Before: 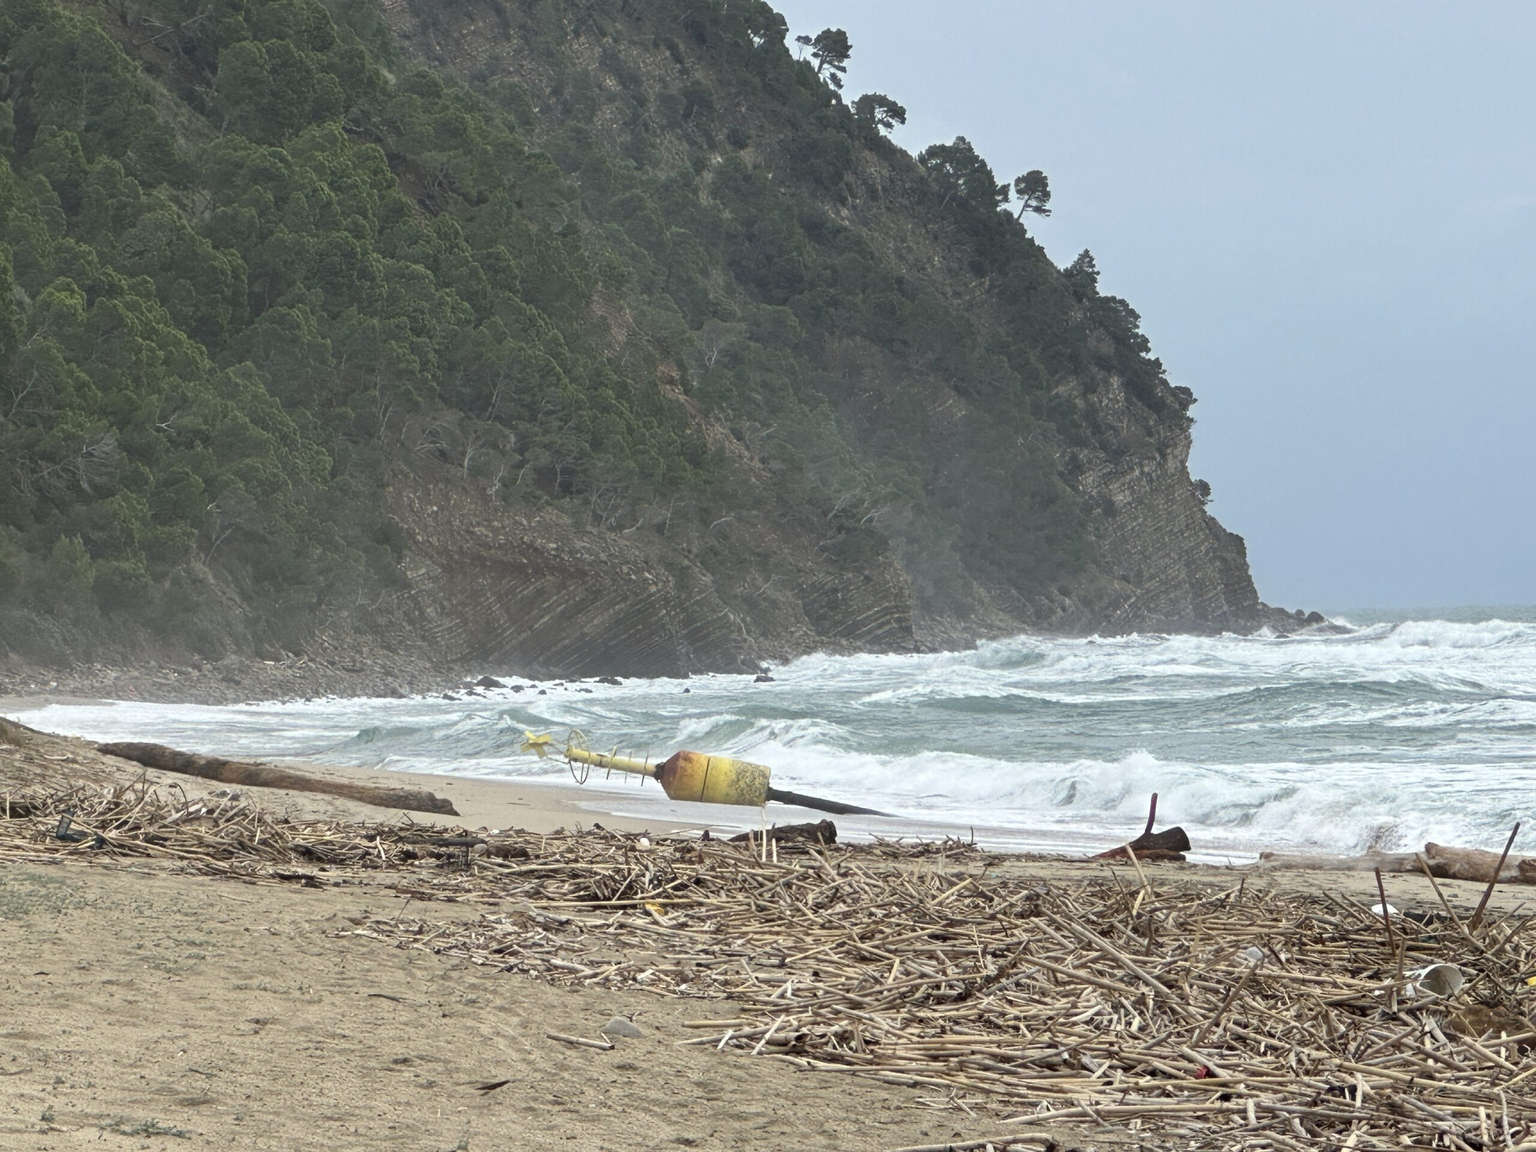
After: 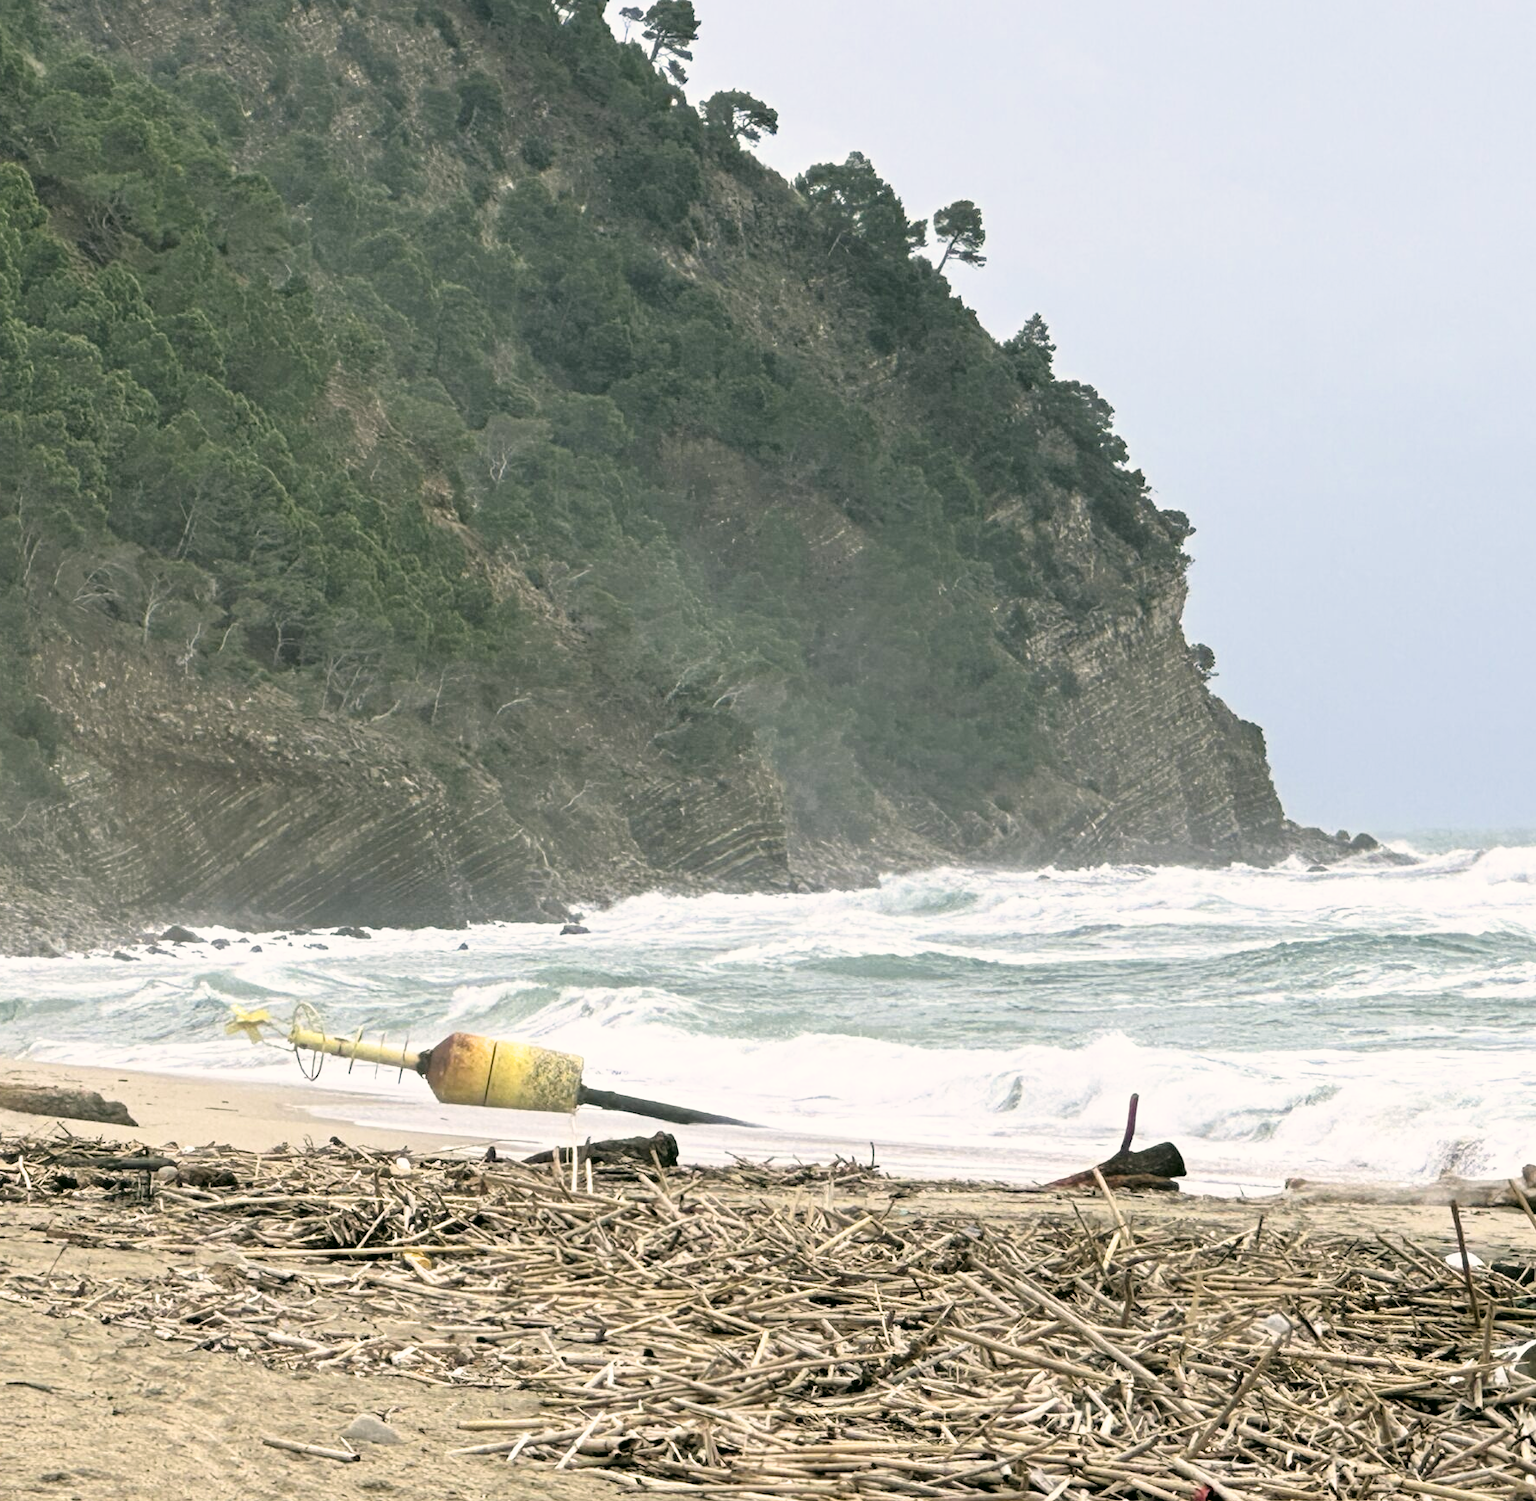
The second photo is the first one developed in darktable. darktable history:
color correction: highlights a* 4.48, highlights b* 4.97, shadows a* -8.02, shadows b* 4.58
exposure: black level correction 0.001, exposure 0.5 EV, compensate highlight preservation false
filmic rgb: black relative exposure -4.92 EV, white relative exposure 2.84 EV, threshold 3 EV, hardness 3.71, enable highlight reconstruction true
crop and rotate: left 23.672%, top 2.702%, right 6.601%, bottom 6.393%
